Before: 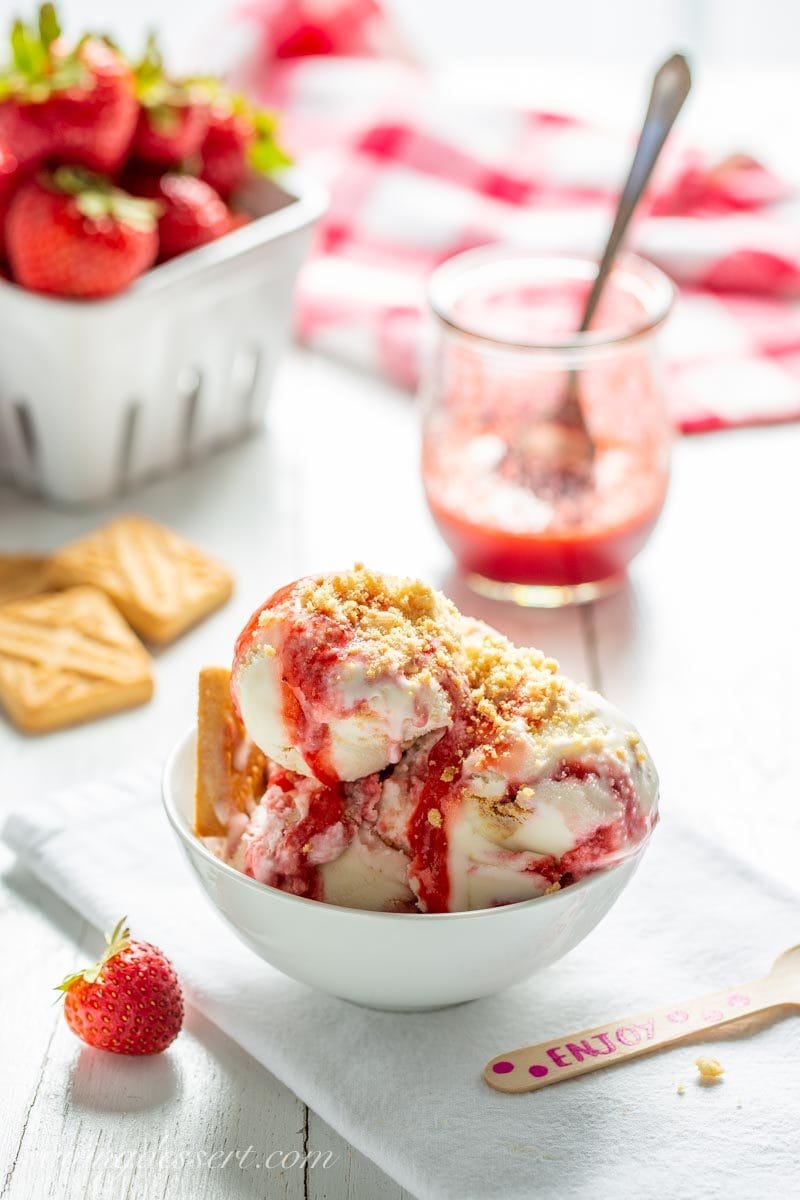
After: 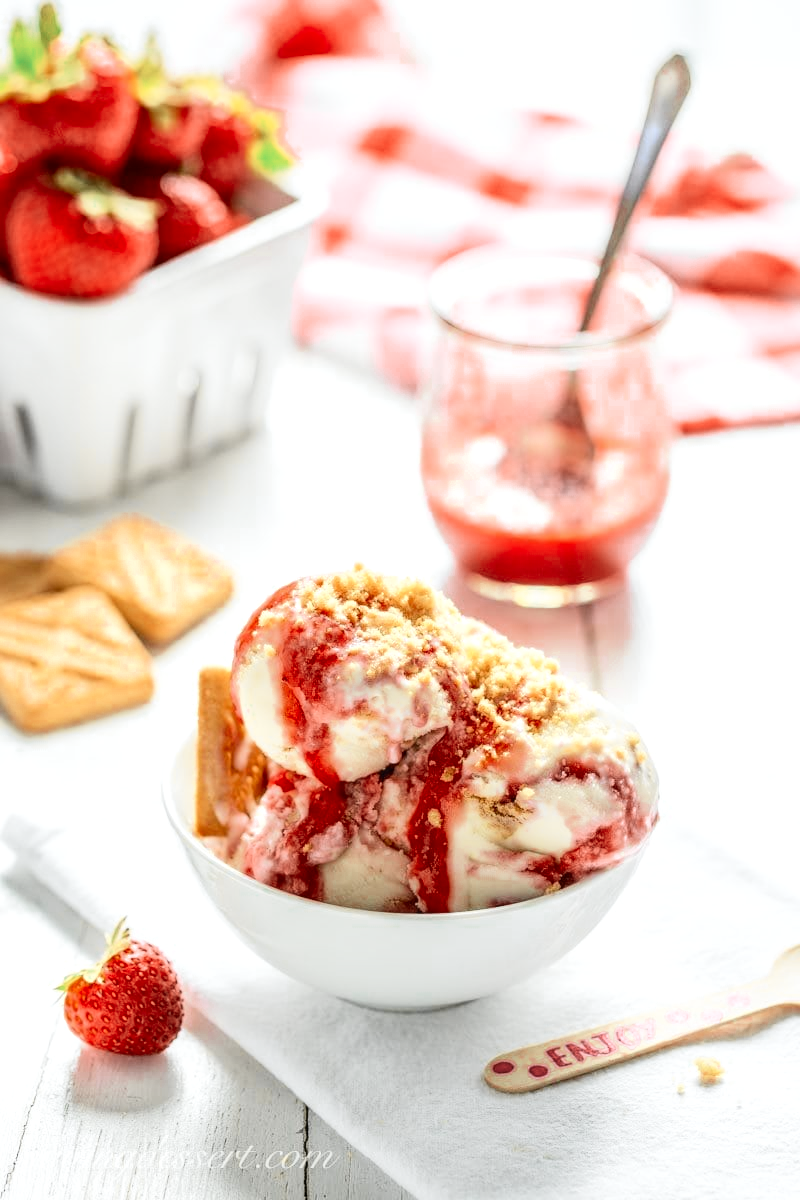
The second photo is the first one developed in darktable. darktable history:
color zones: curves: ch0 [(0, 0.5) (0.125, 0.4) (0.25, 0.5) (0.375, 0.4) (0.5, 0.4) (0.625, 0.6) (0.75, 0.6) (0.875, 0.5)]; ch1 [(0, 0.35) (0.125, 0.45) (0.25, 0.35) (0.375, 0.35) (0.5, 0.35) (0.625, 0.35) (0.75, 0.45) (0.875, 0.35)]; ch2 [(0, 0.6) (0.125, 0.5) (0.25, 0.5) (0.375, 0.6) (0.5, 0.6) (0.625, 0.5) (0.75, 0.5) (0.875, 0.5)]
tone curve: curves: ch0 [(0, 0.009) (0.037, 0.035) (0.131, 0.126) (0.275, 0.28) (0.476, 0.514) (0.617, 0.667) (0.704, 0.759) (0.813, 0.863) (0.911, 0.931) (0.997, 1)]; ch1 [(0, 0) (0.318, 0.271) (0.444, 0.438) (0.493, 0.496) (0.508, 0.5) (0.534, 0.535) (0.57, 0.582) (0.65, 0.664) (0.746, 0.764) (1, 1)]; ch2 [(0, 0) (0.246, 0.24) (0.36, 0.381) (0.415, 0.434) (0.476, 0.492) (0.502, 0.499) (0.522, 0.518) (0.533, 0.534) (0.586, 0.598) (0.634, 0.643) (0.706, 0.717) (0.853, 0.83) (1, 0.951)], color space Lab, independent channels, preserve colors none
local contrast: on, module defaults
contrast brightness saturation: contrast 0.2, brightness 0.16, saturation 0.22
